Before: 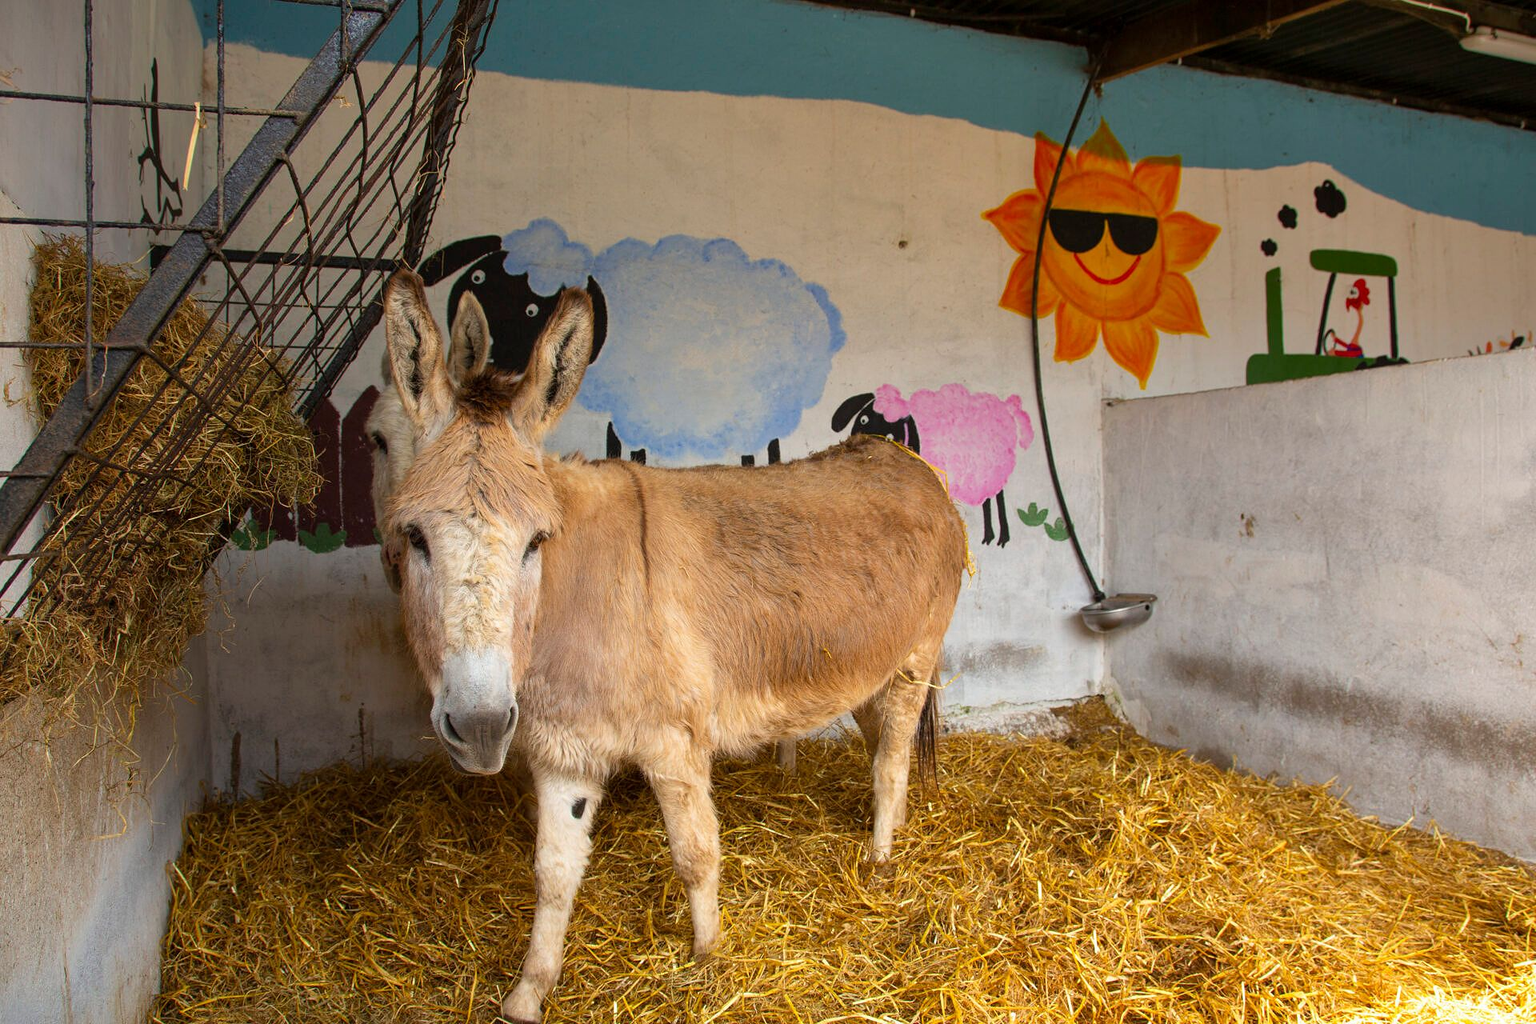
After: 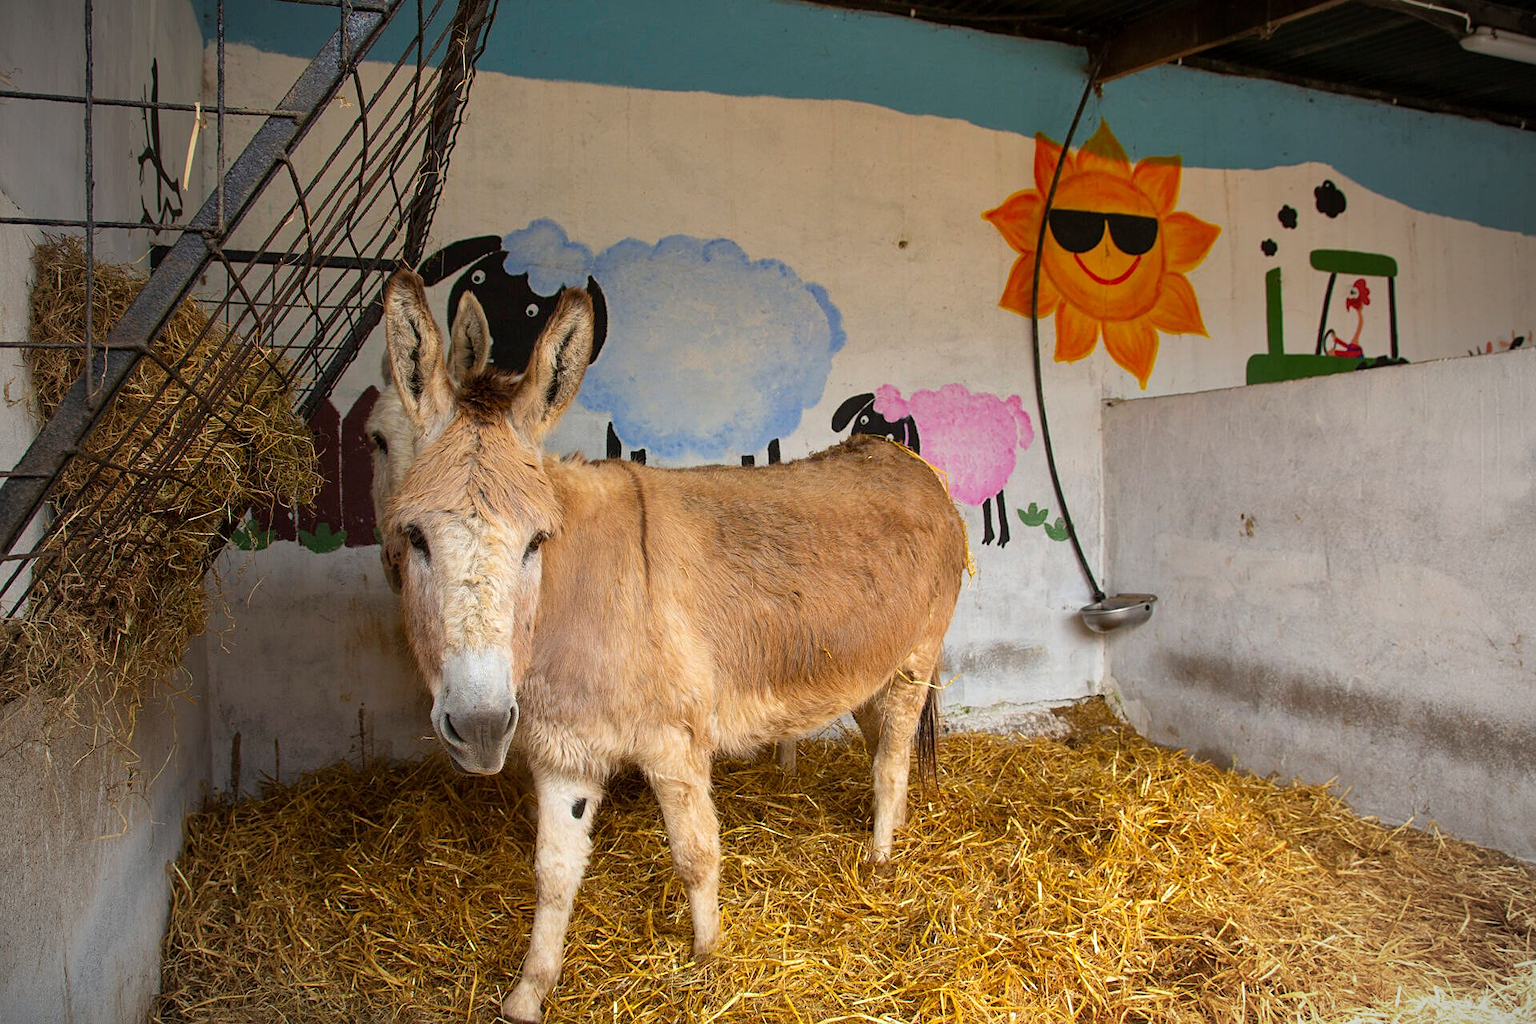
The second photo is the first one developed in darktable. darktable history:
vignetting: fall-off start 75.39%, width/height ratio 1.087
sharpen: amount 0.201
